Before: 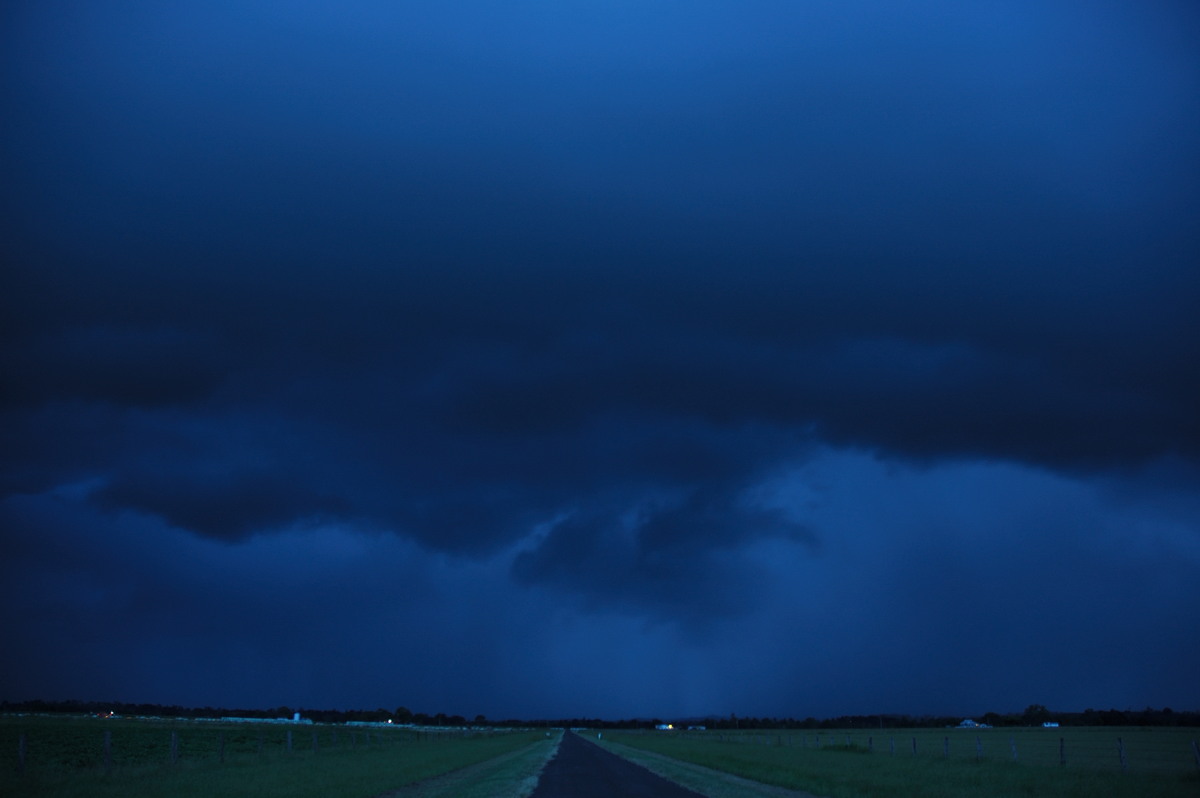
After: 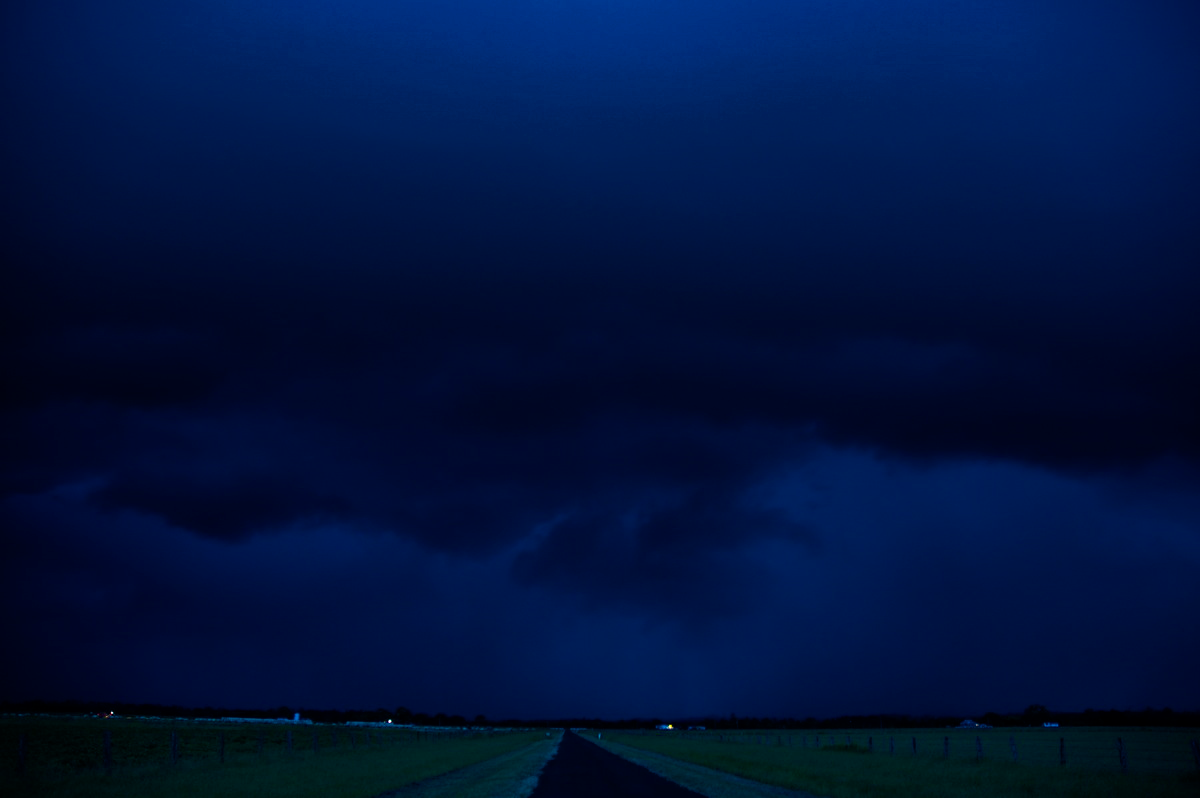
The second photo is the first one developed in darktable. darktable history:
exposure: exposure -0.053 EV, compensate exposure bias true, compensate highlight preservation false
color balance rgb: highlights gain › chroma 0.919%, highlights gain › hue 26.17°, linear chroma grading › global chroma 23.189%, perceptual saturation grading › global saturation 19.488%, global vibrance 6.647%, contrast 13.224%, saturation formula JzAzBz (2021)
